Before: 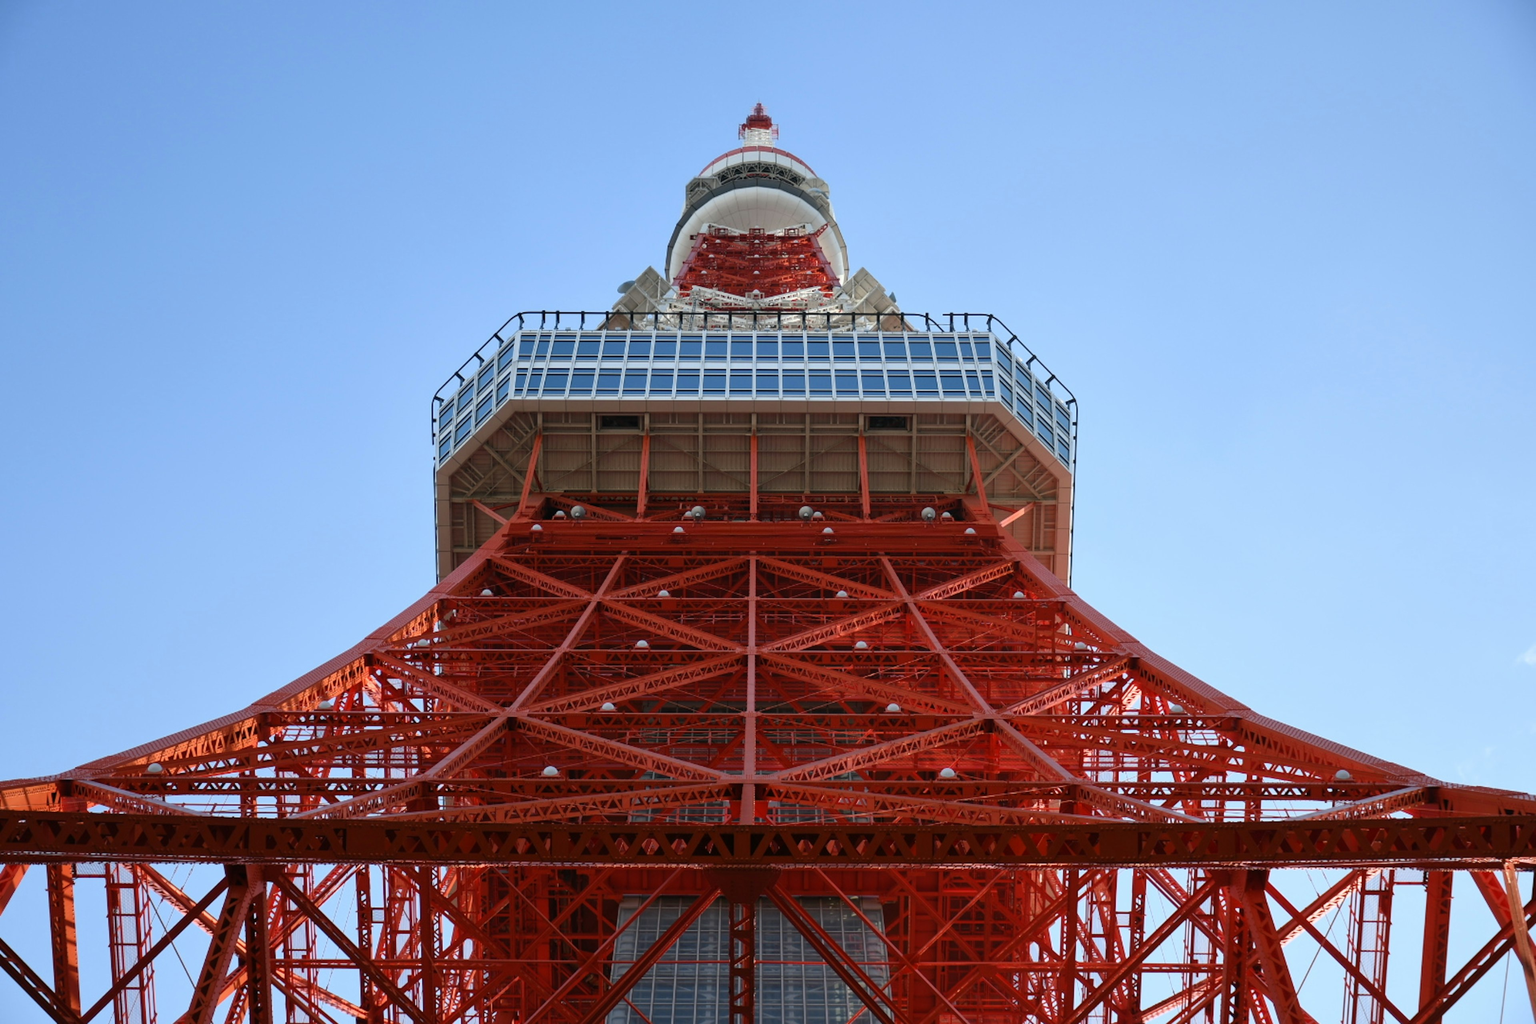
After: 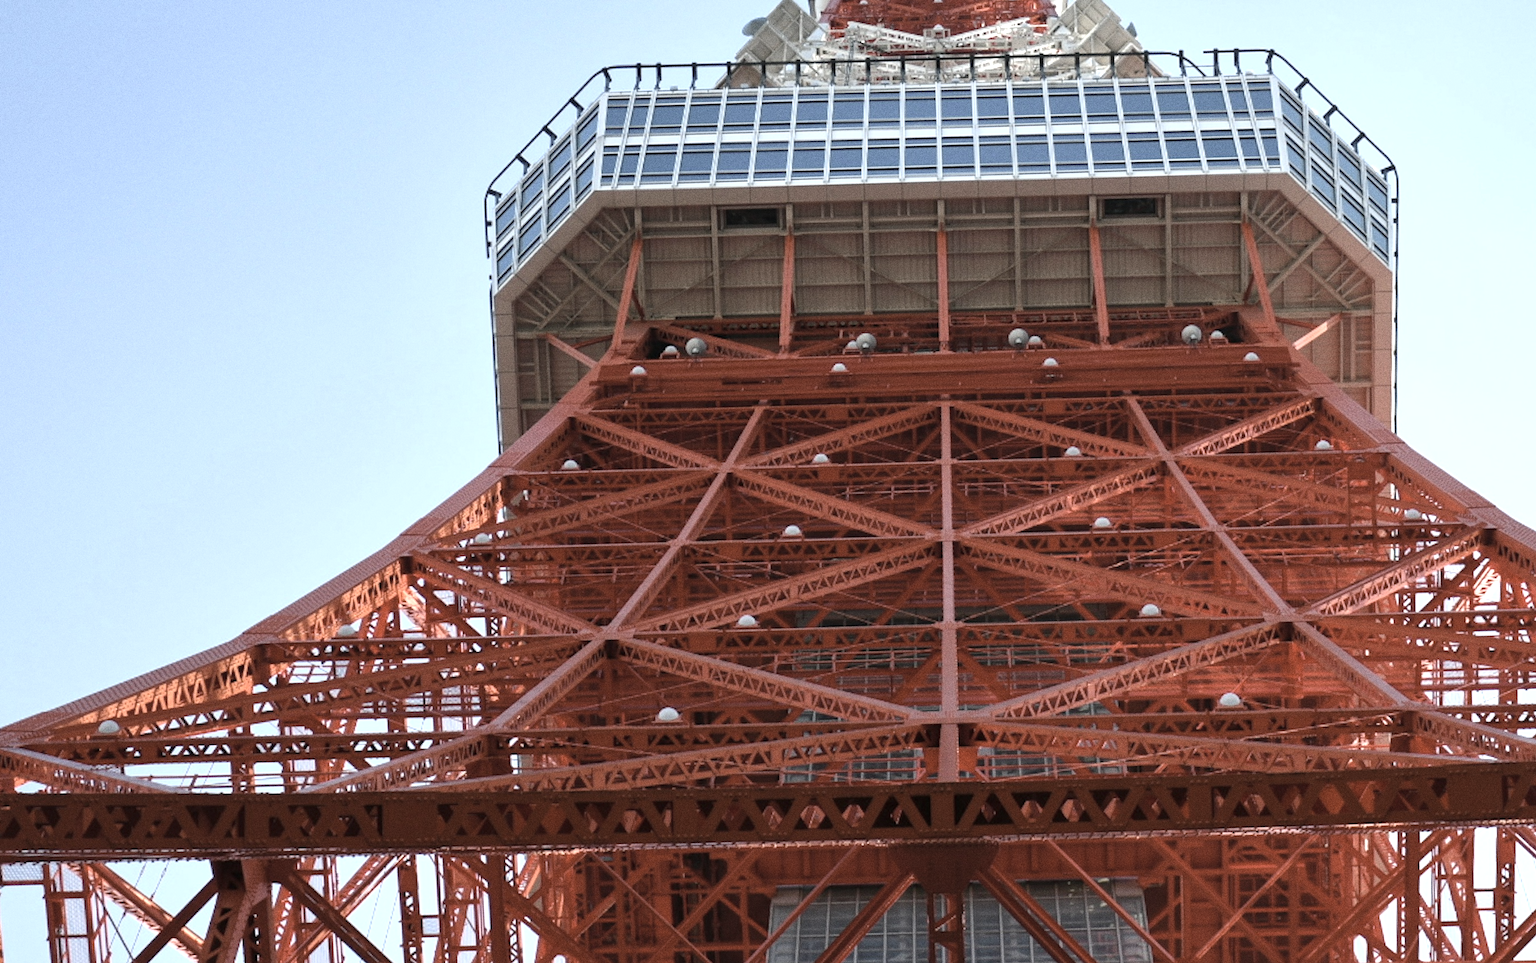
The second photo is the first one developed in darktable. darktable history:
crop: left 6.488%, top 27.668%, right 24.183%, bottom 8.656%
color correction: saturation 0.57
grain: coarseness 0.09 ISO, strength 40%
rotate and perspective: rotation -1.75°, automatic cropping off
exposure: exposure 0.722 EV, compensate highlight preservation false
shadows and highlights: shadows 25, highlights -25
